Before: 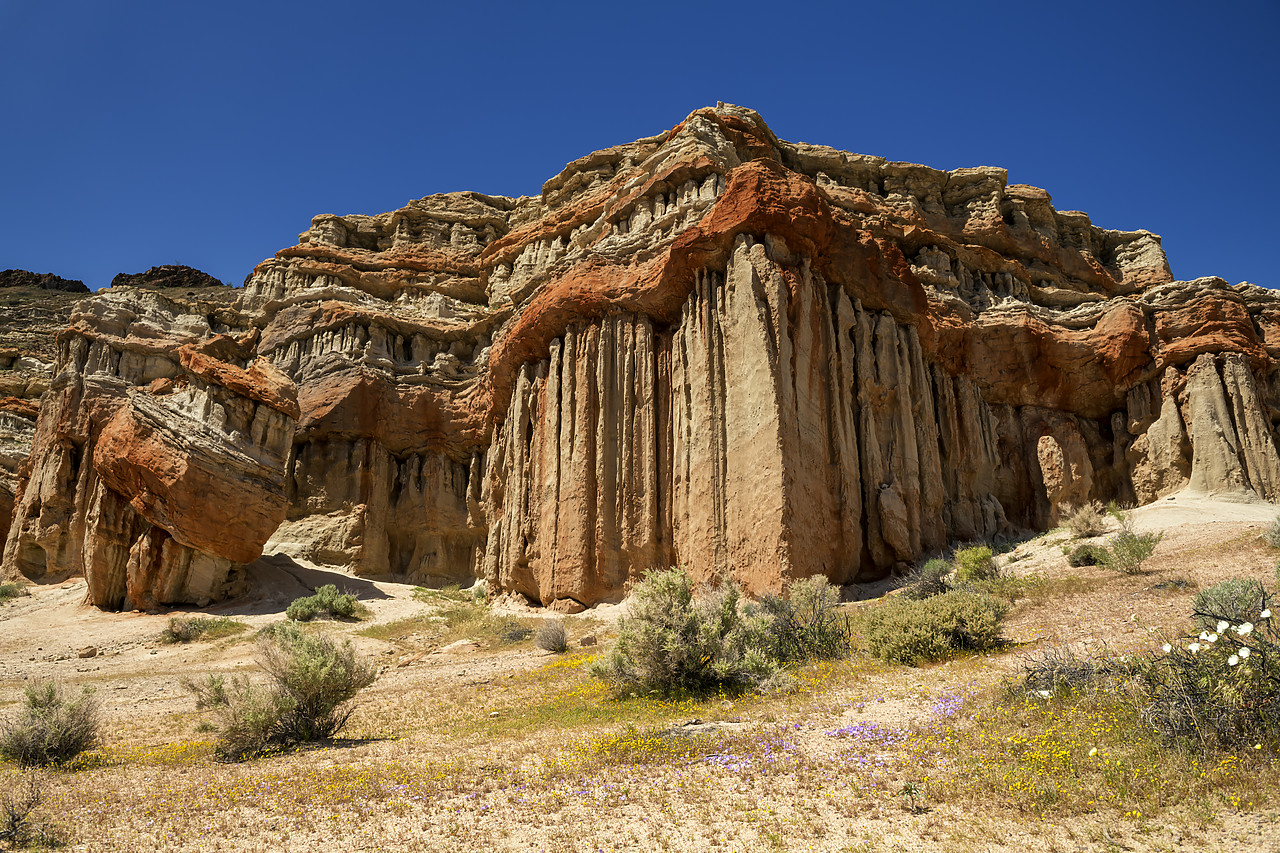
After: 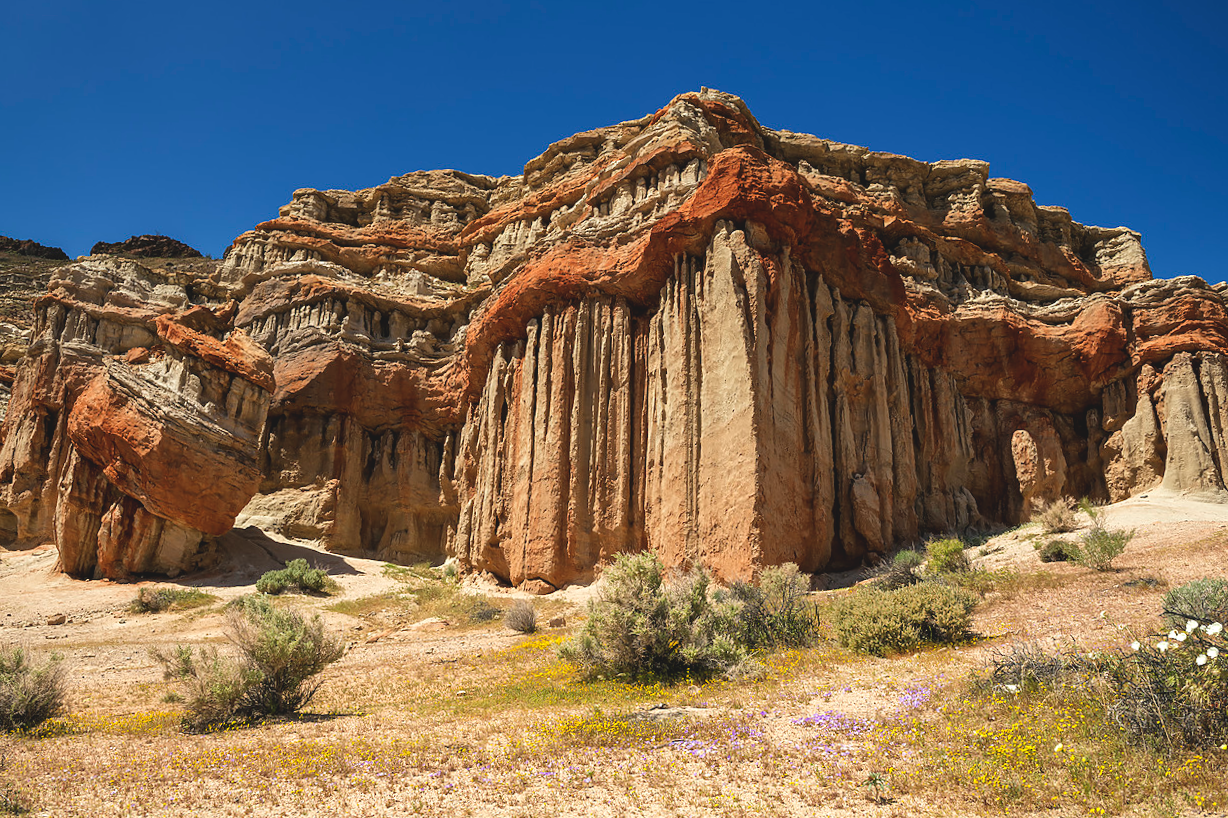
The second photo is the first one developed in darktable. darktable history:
crop and rotate: angle -1.61°
exposure: black level correction -0.009, exposure 0.066 EV, compensate exposure bias true, compensate highlight preservation false
